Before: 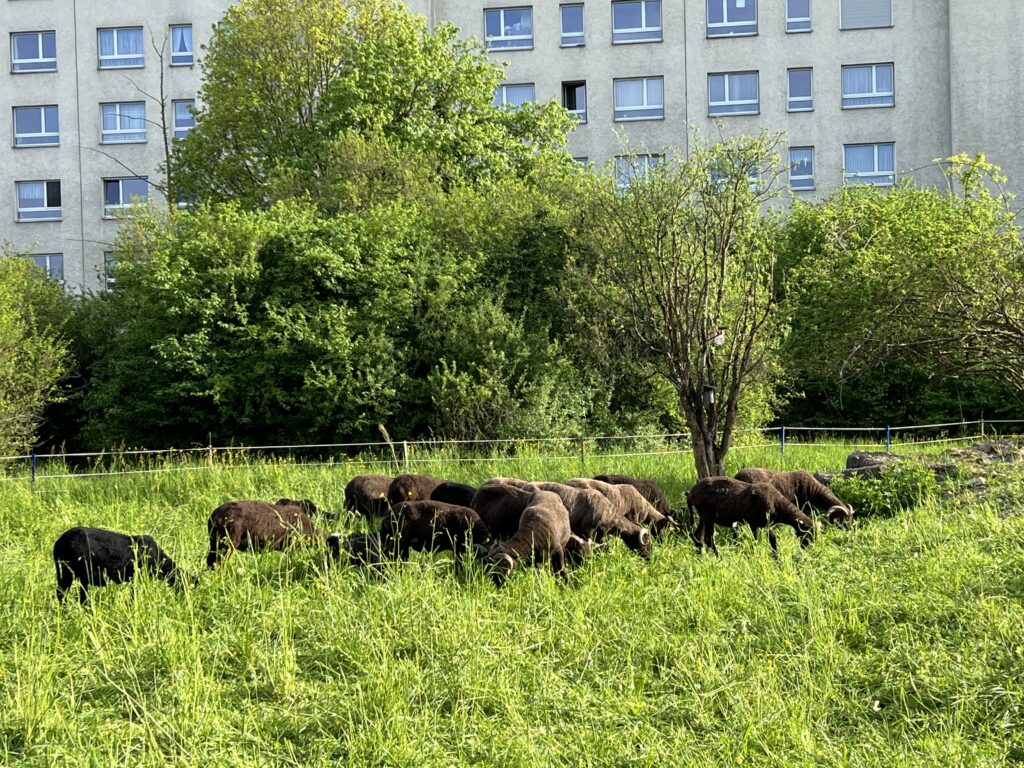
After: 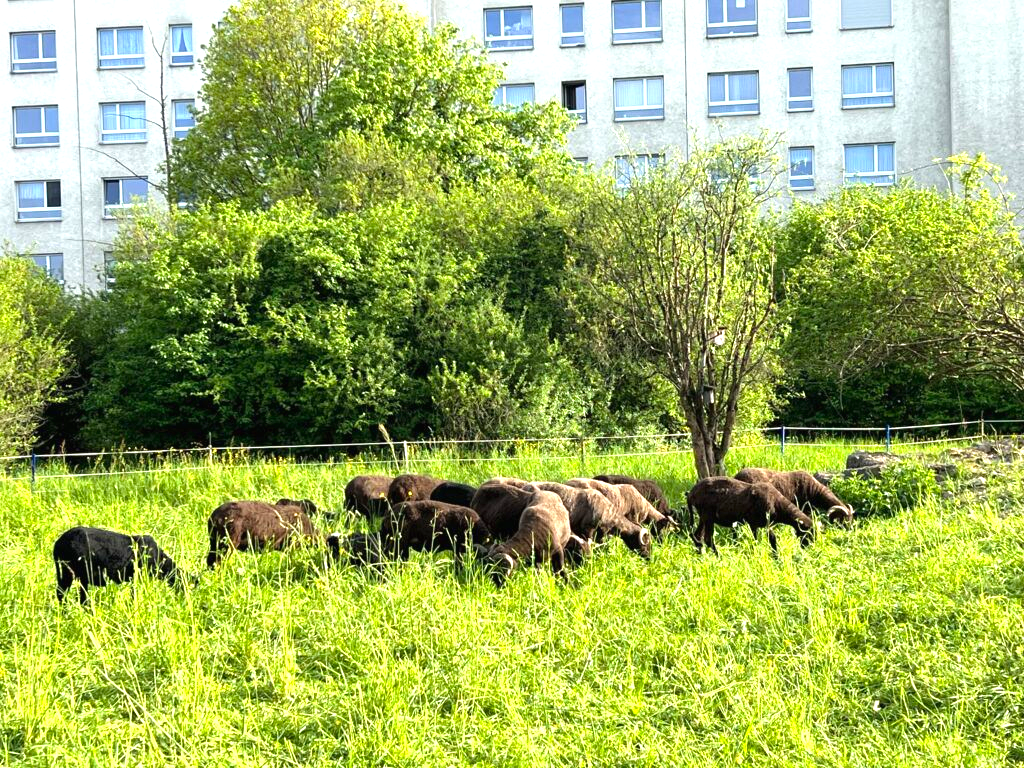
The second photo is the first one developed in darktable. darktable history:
exposure: black level correction -0.001, exposure 0.905 EV, compensate highlight preservation false
